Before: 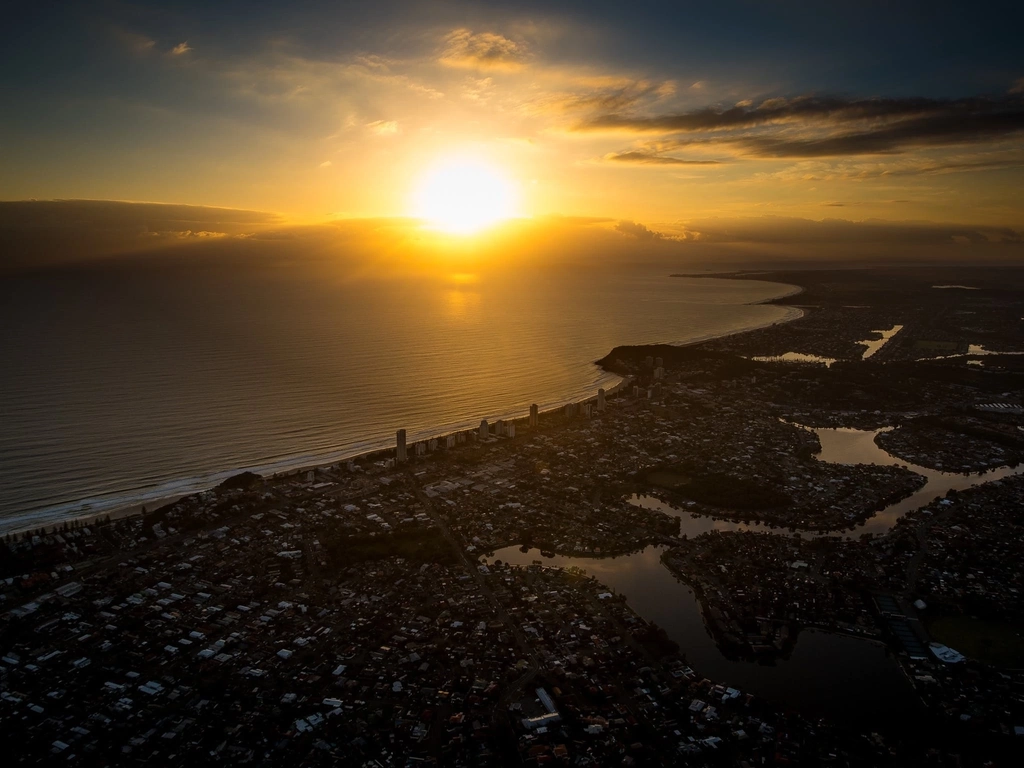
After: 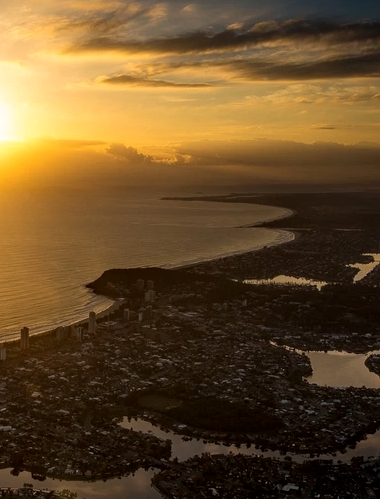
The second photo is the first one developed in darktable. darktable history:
crop and rotate: left 49.756%, top 10.147%, right 13.075%, bottom 24.797%
exposure: compensate highlight preservation false
local contrast: on, module defaults
